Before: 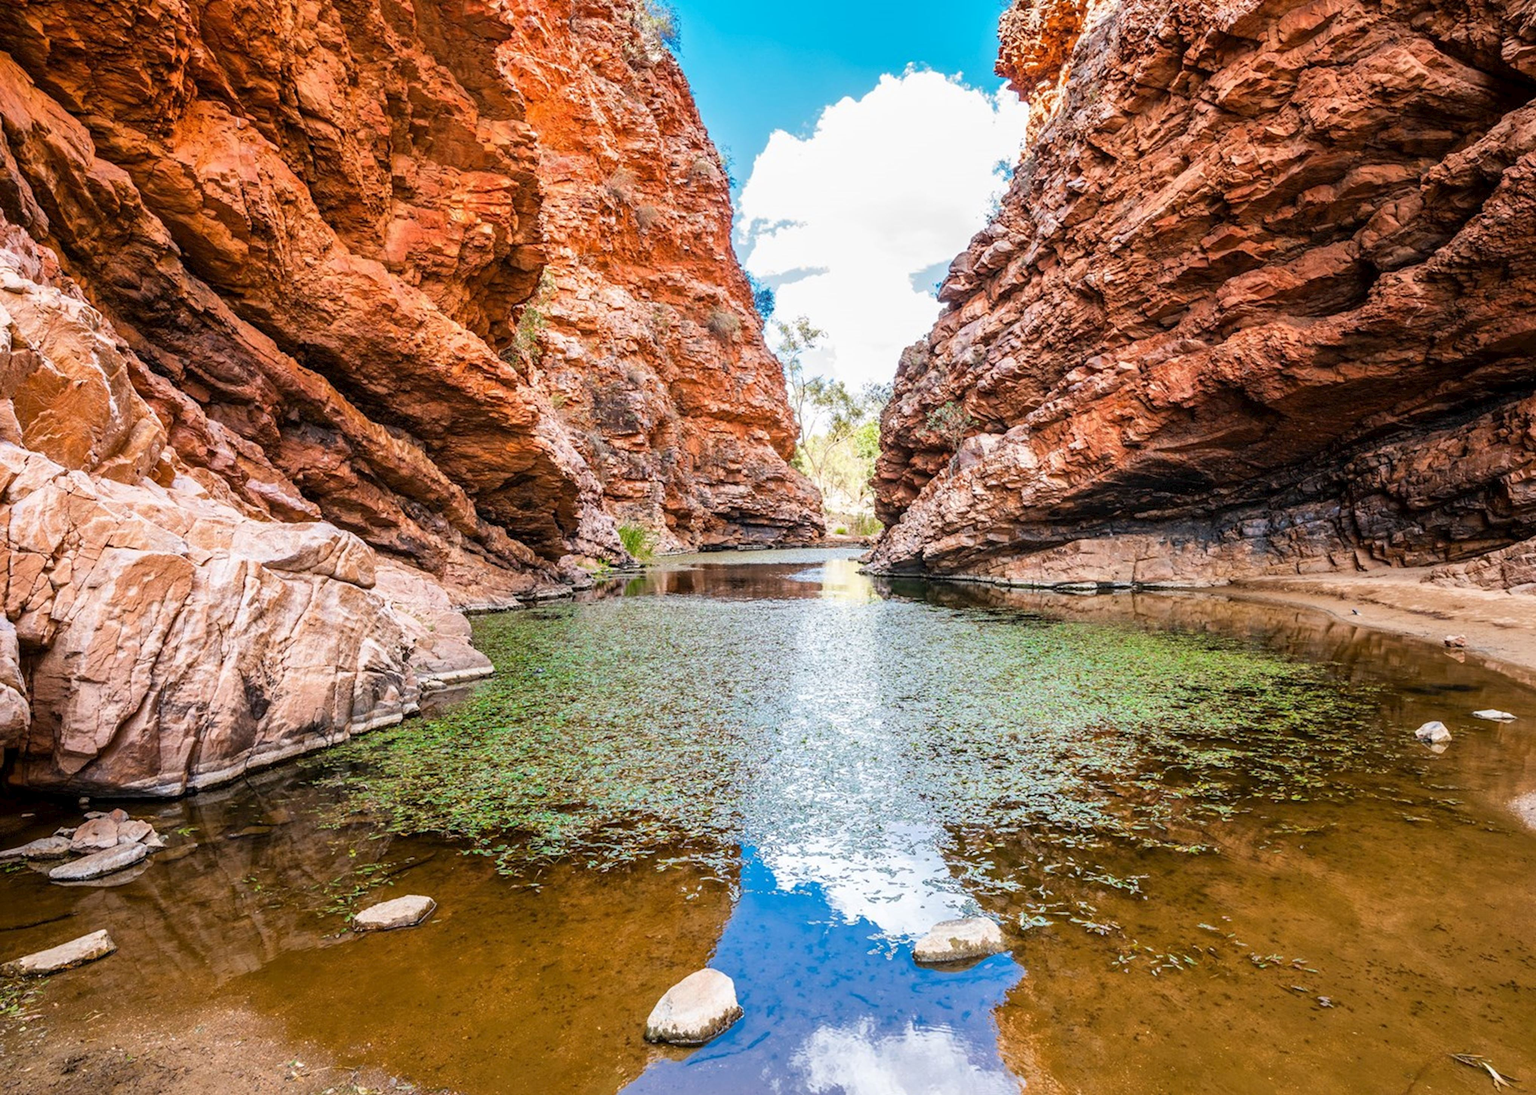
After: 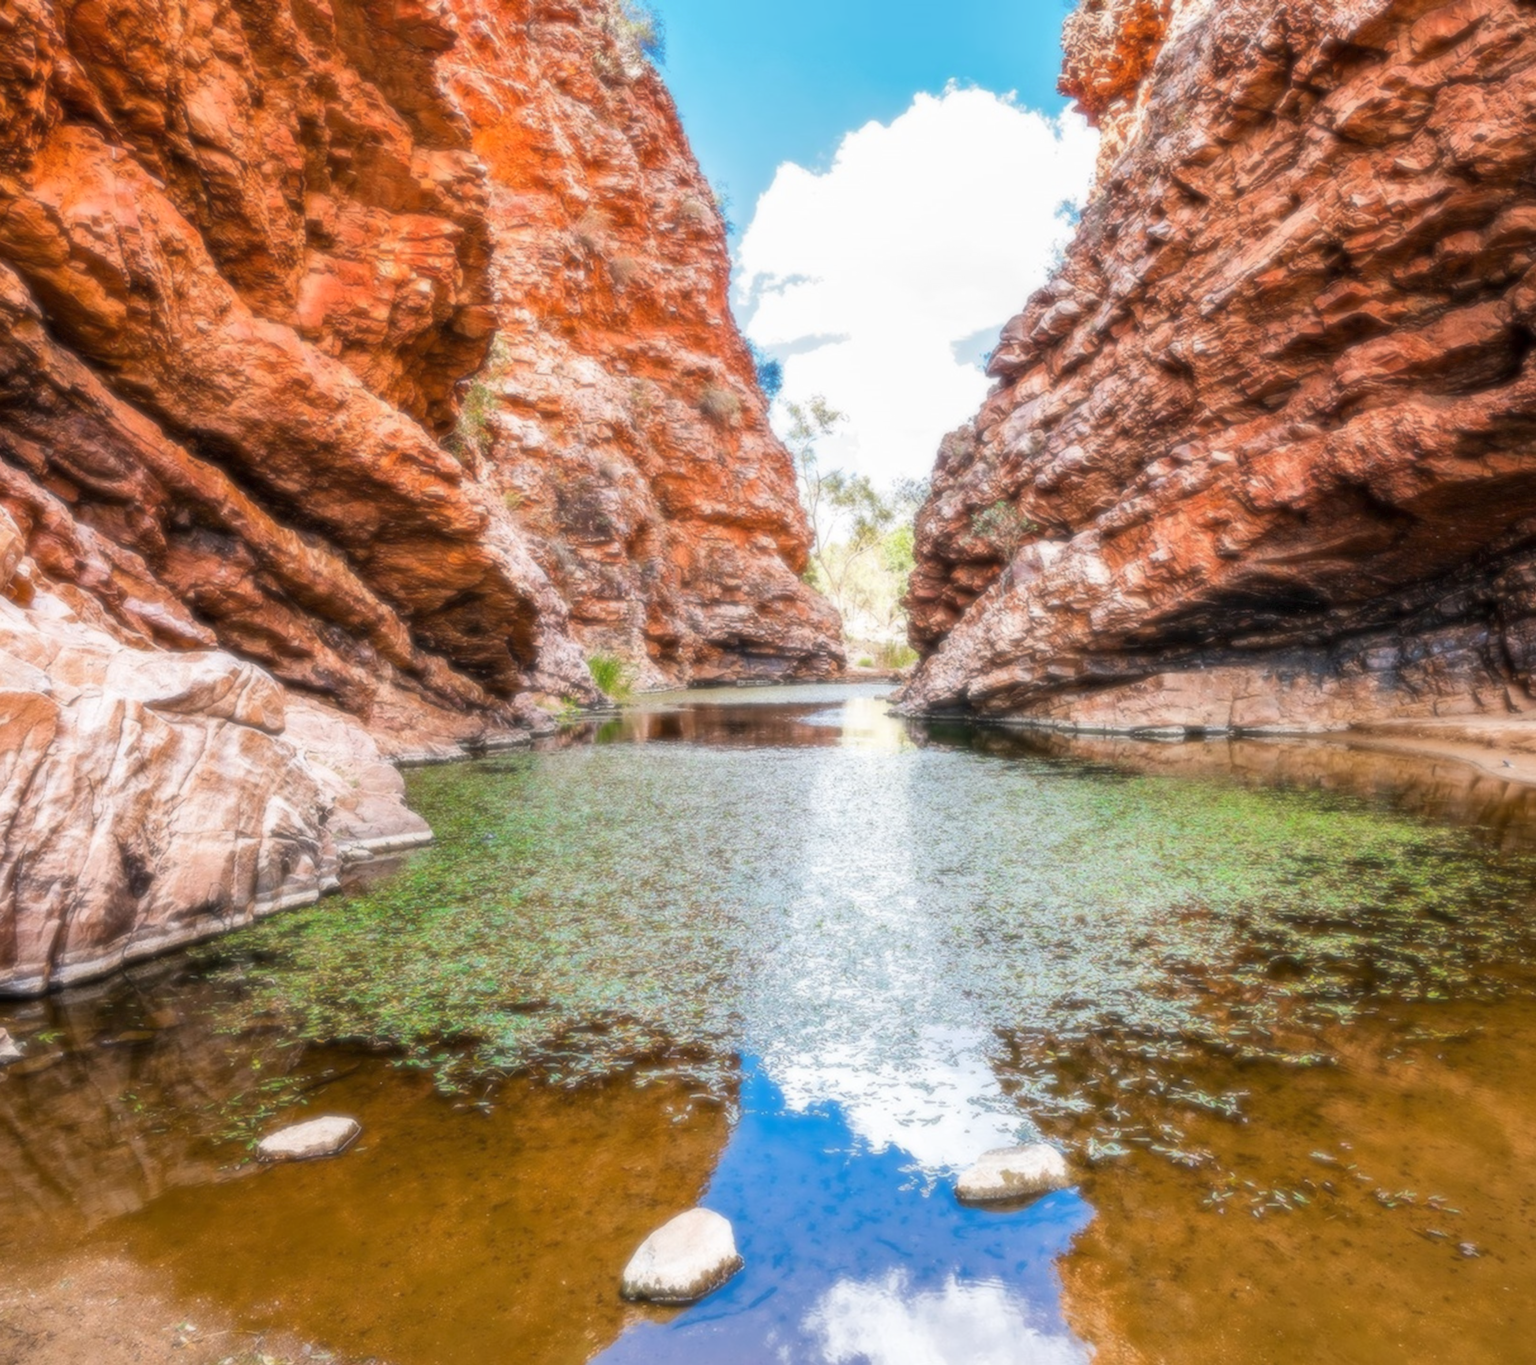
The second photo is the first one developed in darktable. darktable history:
soften: size 8.67%, mix 49%
crop and rotate: left 9.597%, right 10.195%
